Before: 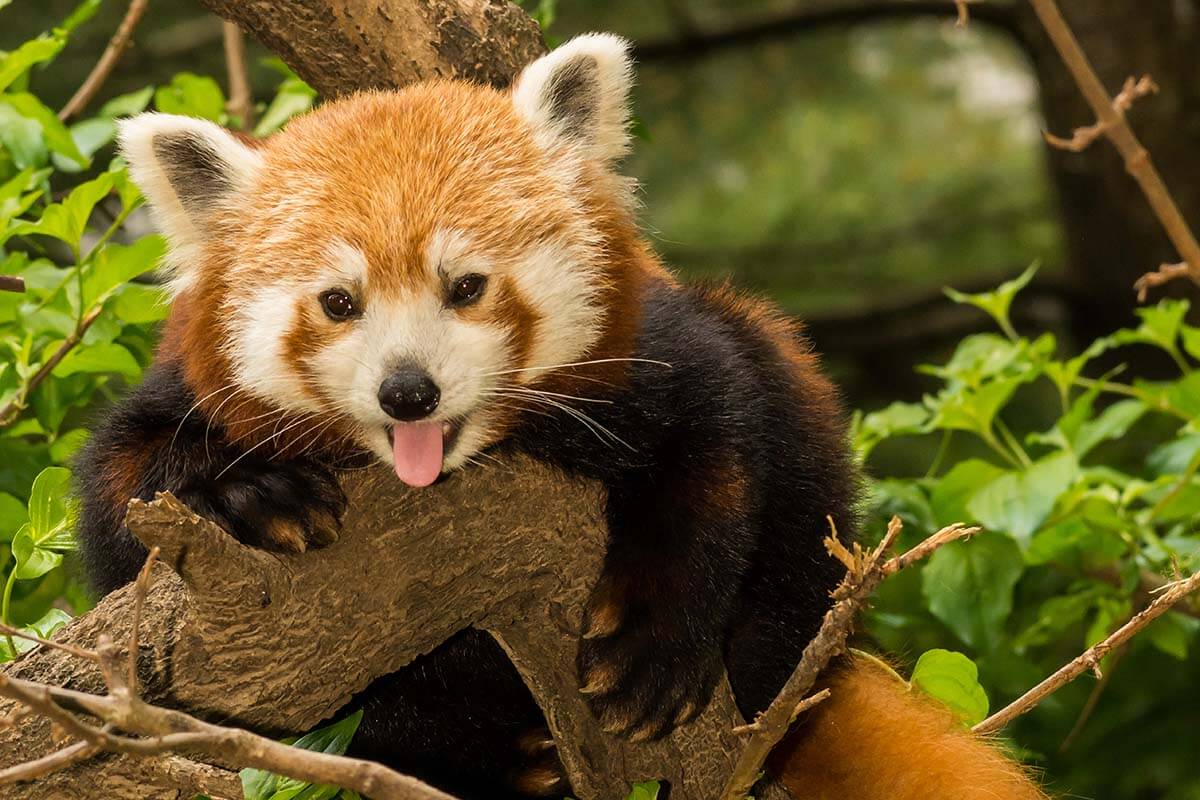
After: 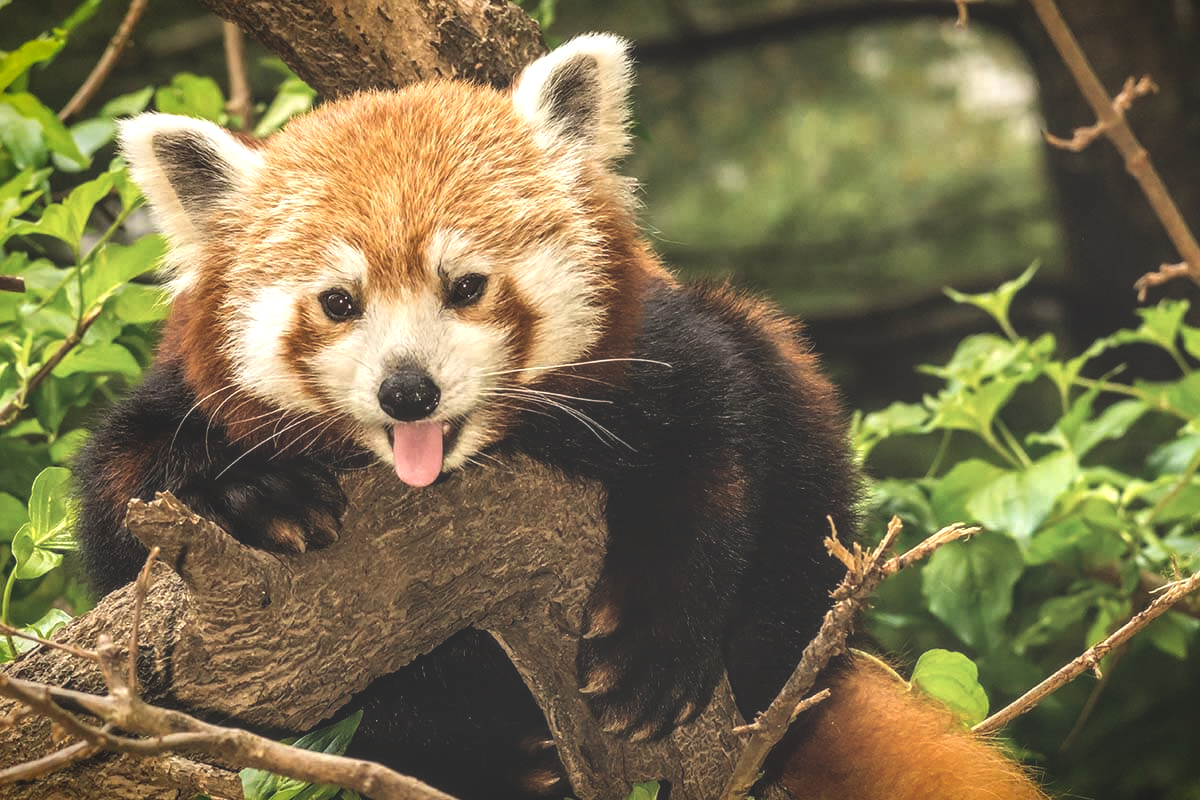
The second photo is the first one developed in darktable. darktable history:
vignetting: fall-off start 98.29%, fall-off radius 100%, brightness -1, saturation 0.5, width/height ratio 1.428
exposure: black level correction -0.041, exposure 0.064 EV, compensate highlight preservation false
local contrast: highlights 60%, shadows 60%, detail 160%
